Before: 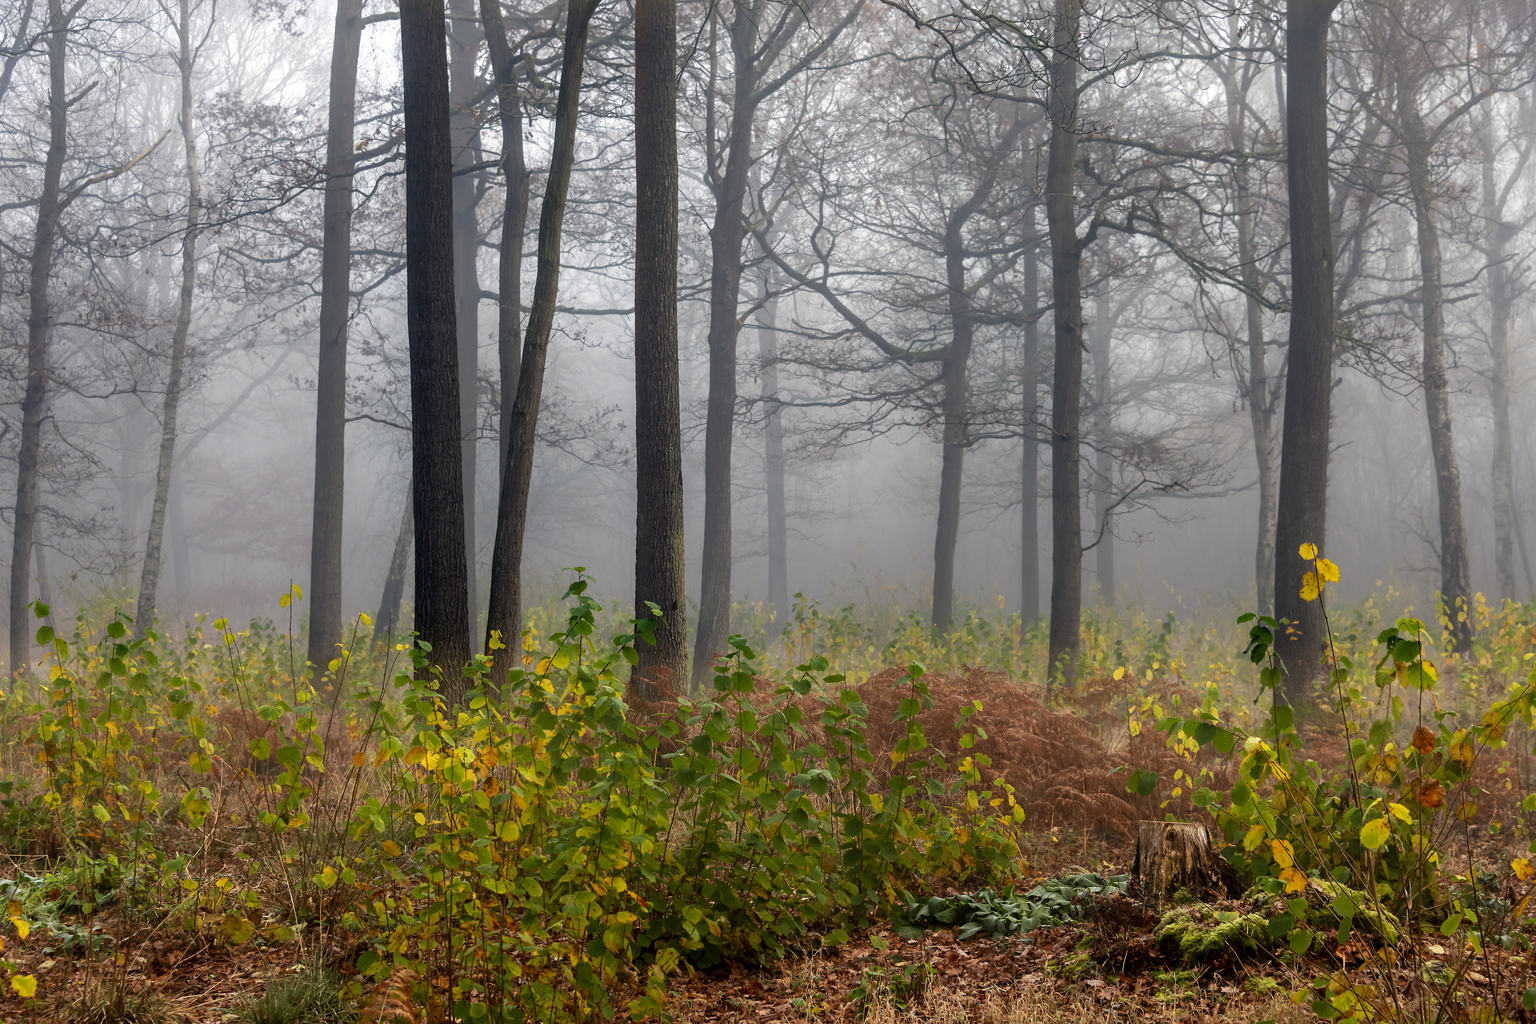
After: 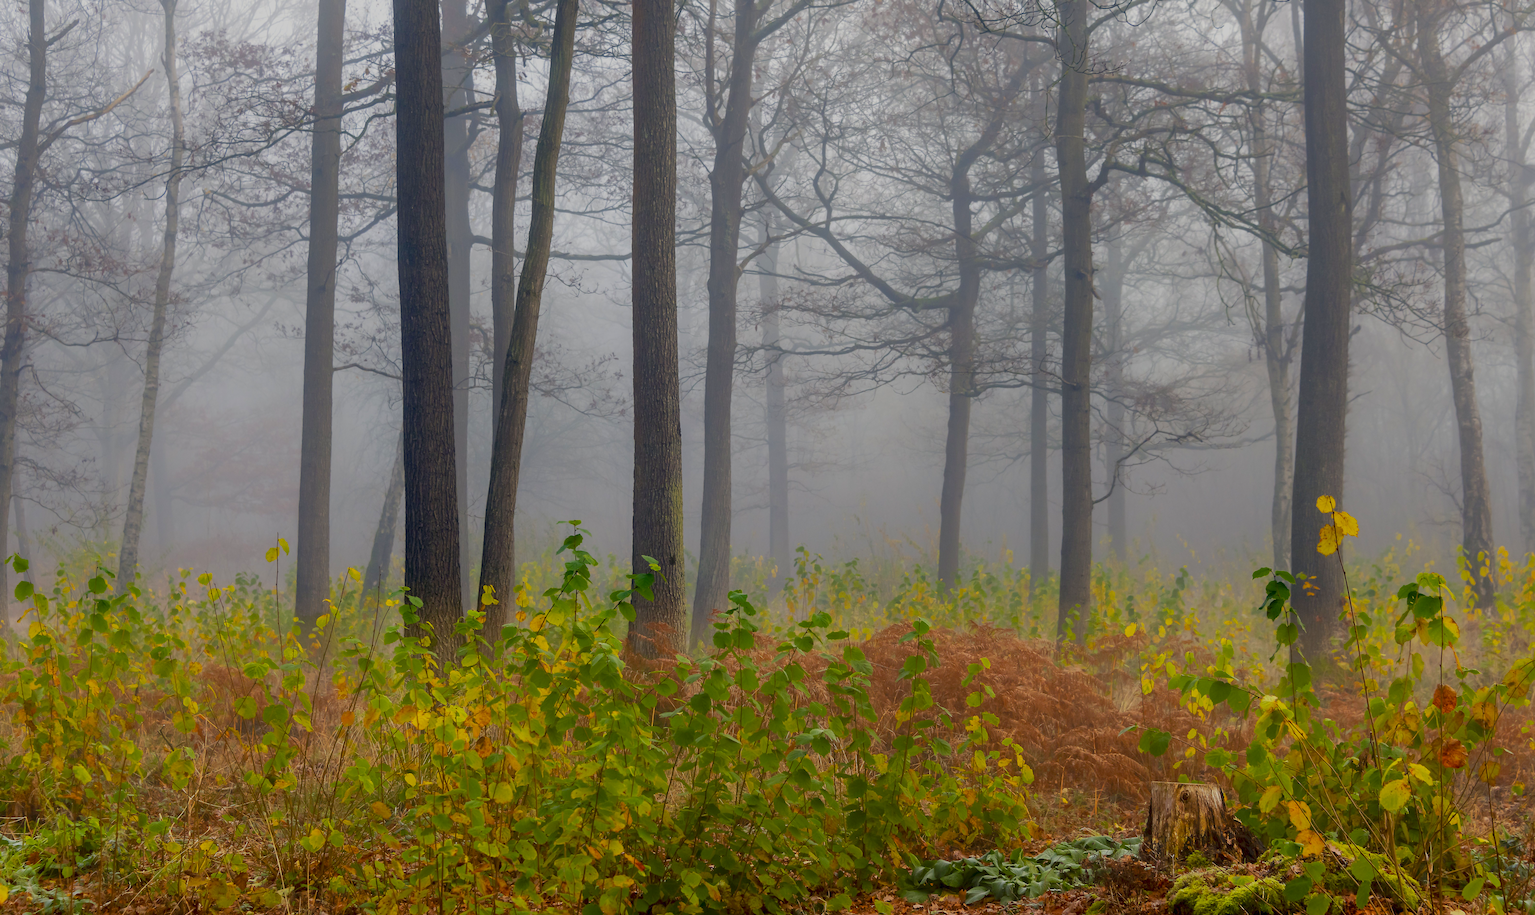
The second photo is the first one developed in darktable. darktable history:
crop: left 1.435%, top 6.121%, right 1.513%, bottom 7.075%
color balance rgb: perceptual saturation grading › global saturation 30.954%, contrast -29.371%
